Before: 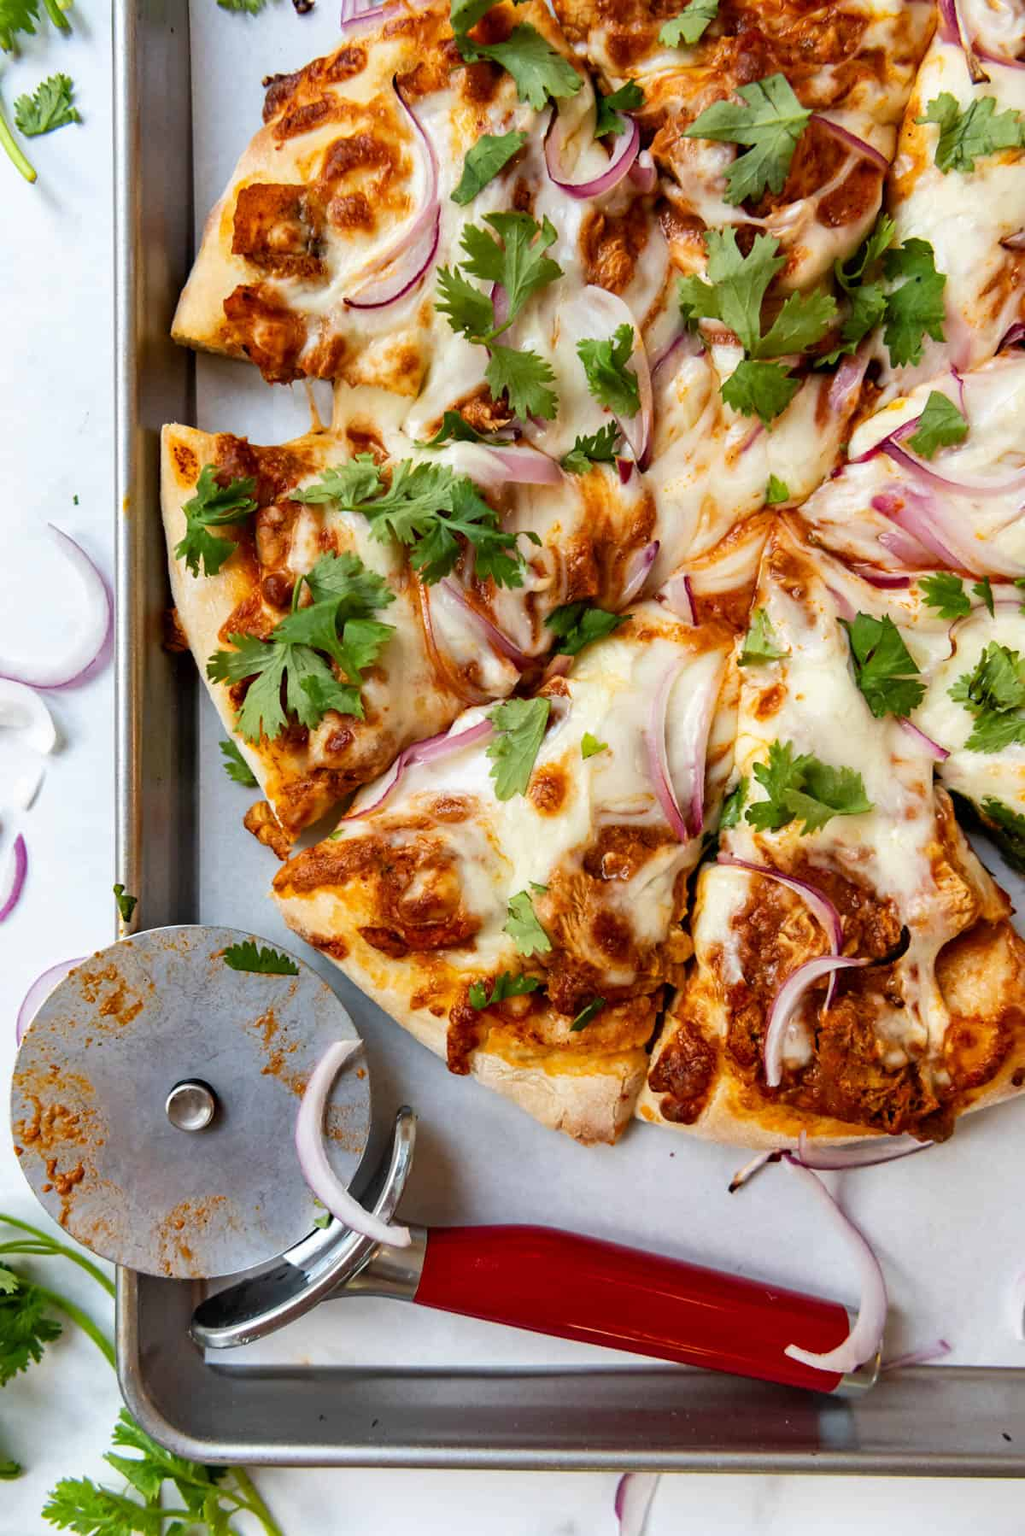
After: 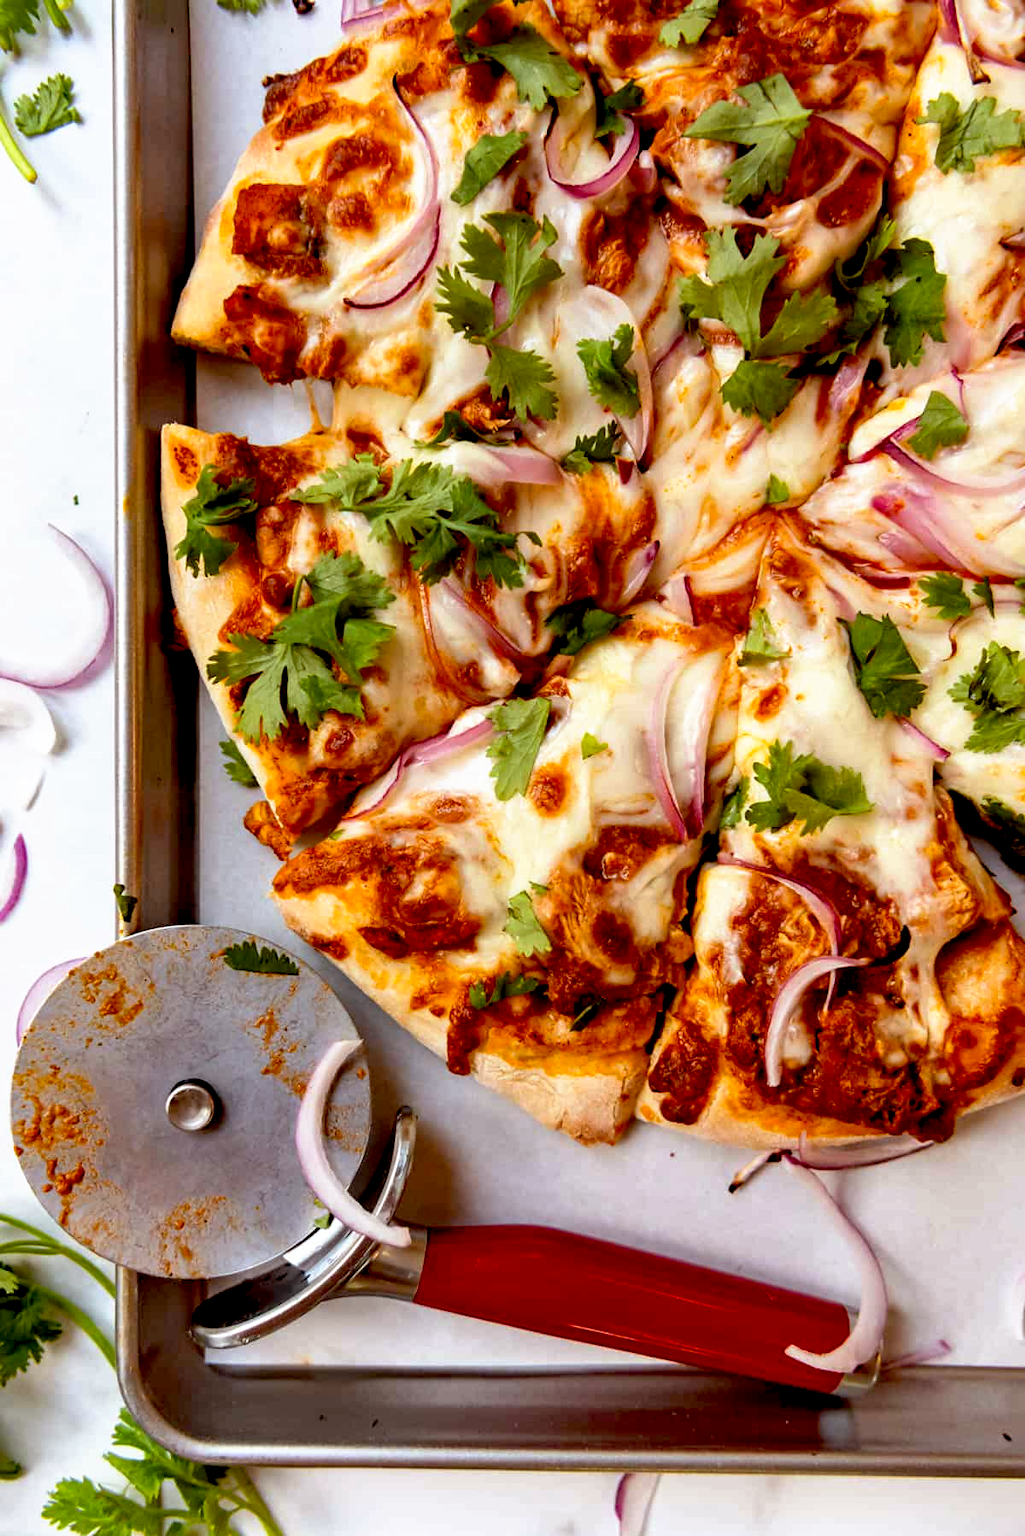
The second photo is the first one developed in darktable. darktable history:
base curve: curves: ch0 [(0.017, 0) (0.425, 0.441) (0.844, 0.933) (1, 1)], preserve colors none
rgb levels: mode RGB, independent channels, levels [[0, 0.5, 1], [0, 0.521, 1], [0, 0.536, 1]]
